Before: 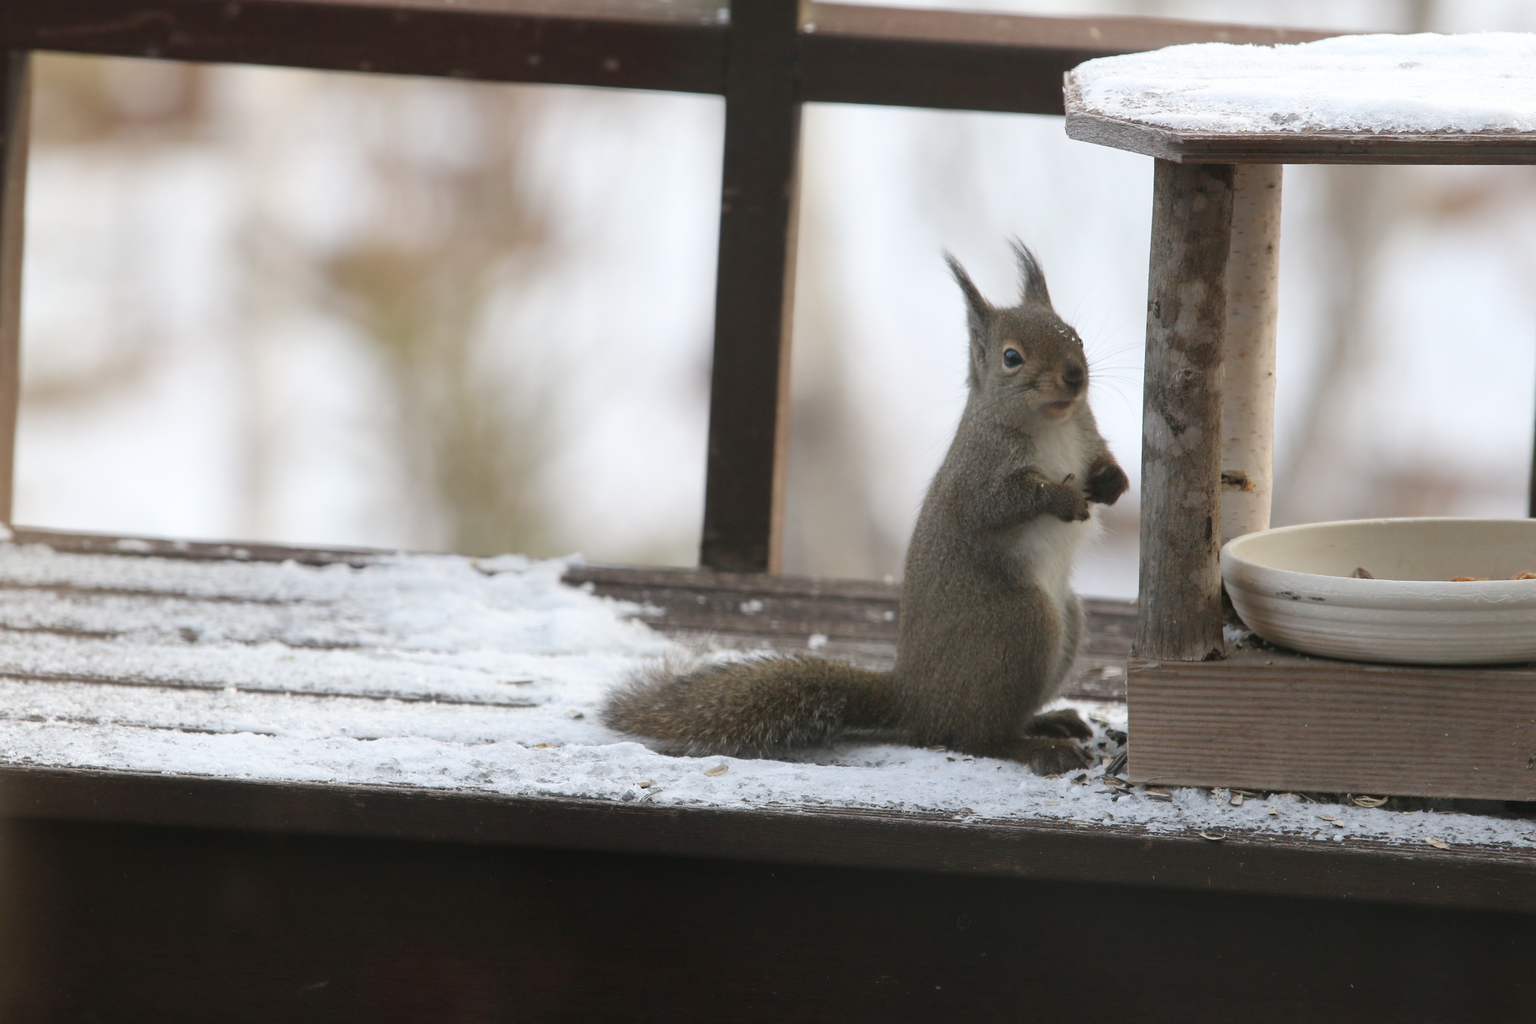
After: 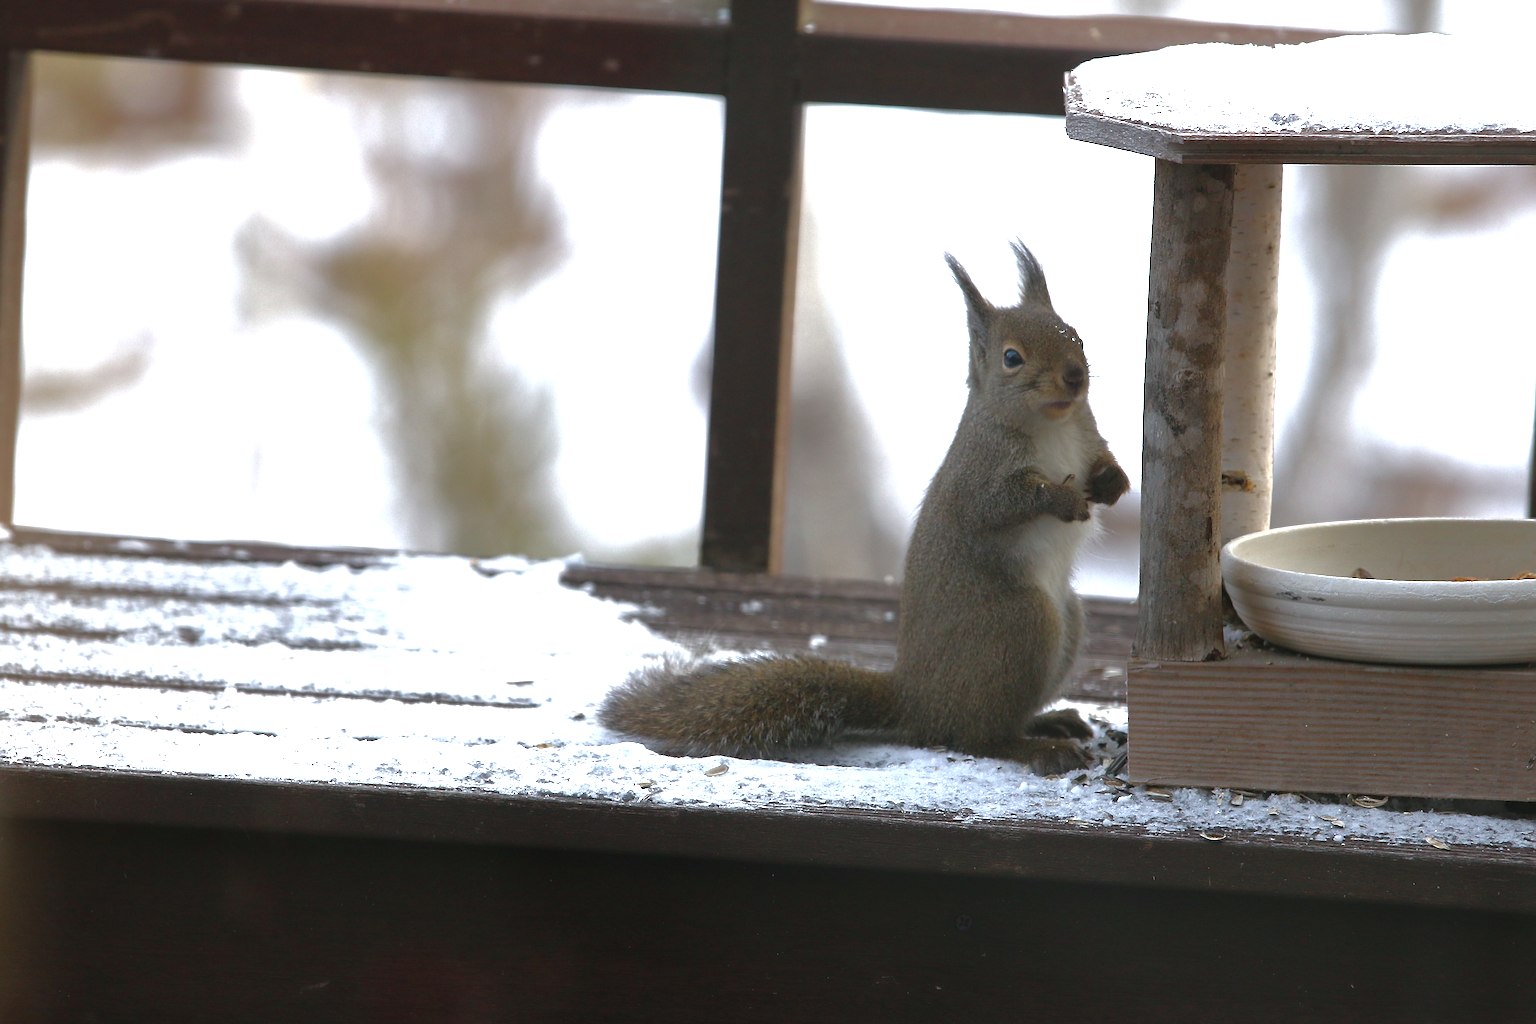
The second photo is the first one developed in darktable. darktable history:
base curve: curves: ch0 [(0, 0) (0.826, 0.587) (1, 1)]
white balance: red 0.974, blue 1.044
color balance rgb: perceptual saturation grading › global saturation 20%, global vibrance 20%
exposure: black level correction 0, exposure 0.7 EV, compensate exposure bias true, compensate highlight preservation false
sharpen: on, module defaults
